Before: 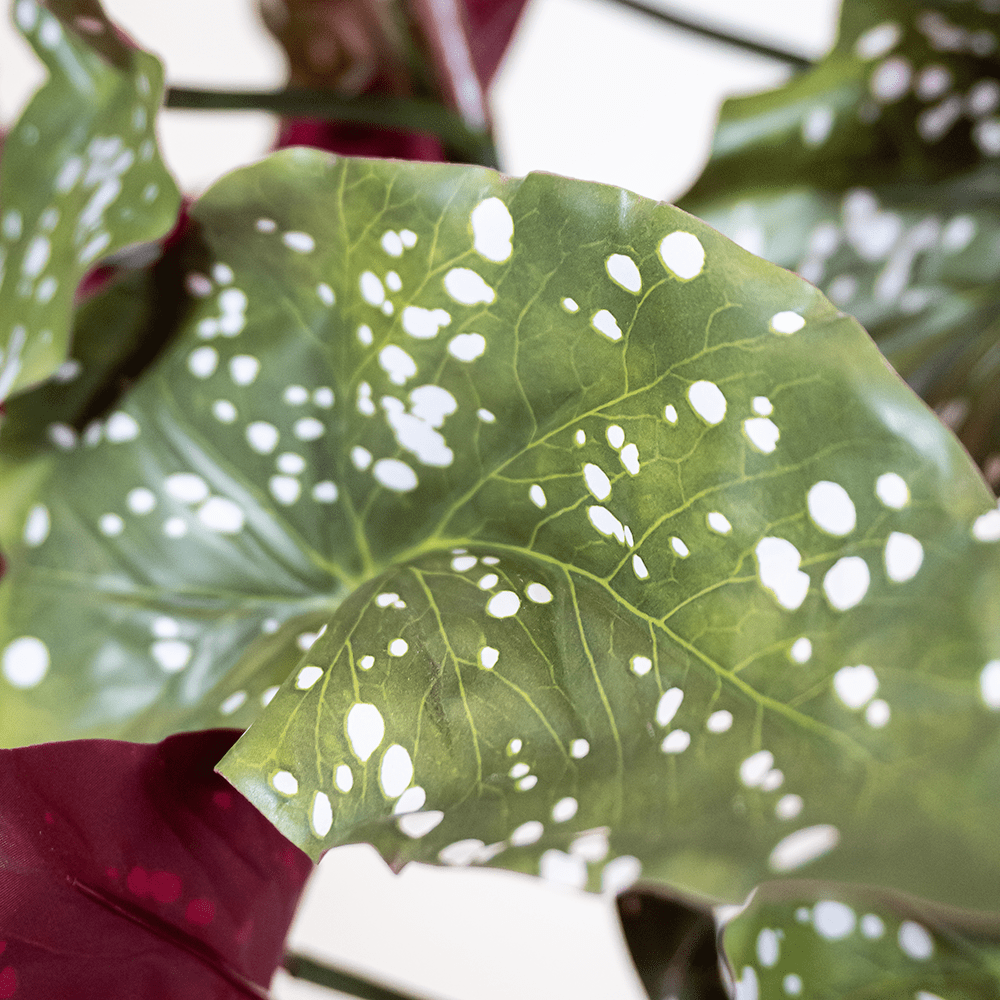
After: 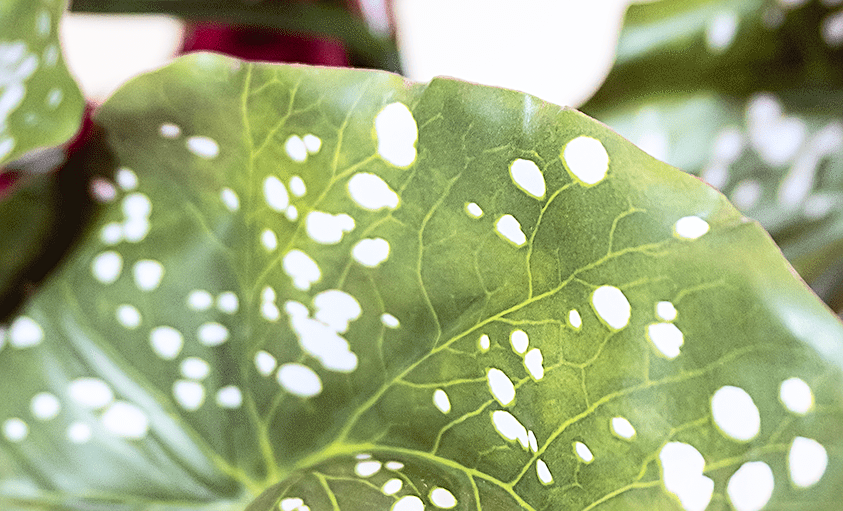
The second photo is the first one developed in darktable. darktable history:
contrast brightness saturation: contrast 0.196, brightness 0.155, saturation 0.224
crop and rotate: left 9.699%, top 9.599%, right 5.978%, bottom 39.222%
sharpen: on, module defaults
